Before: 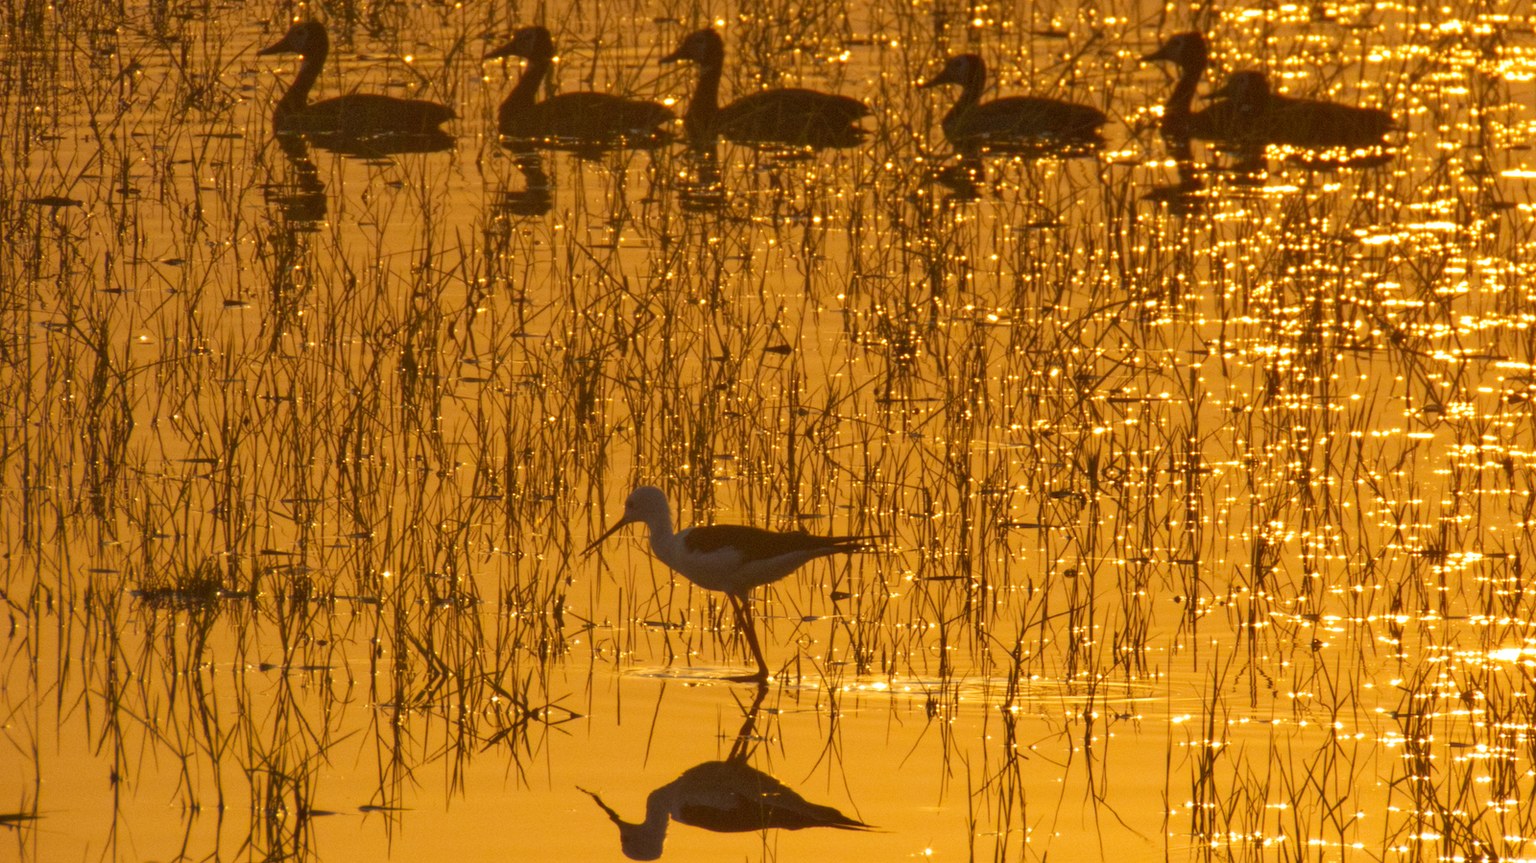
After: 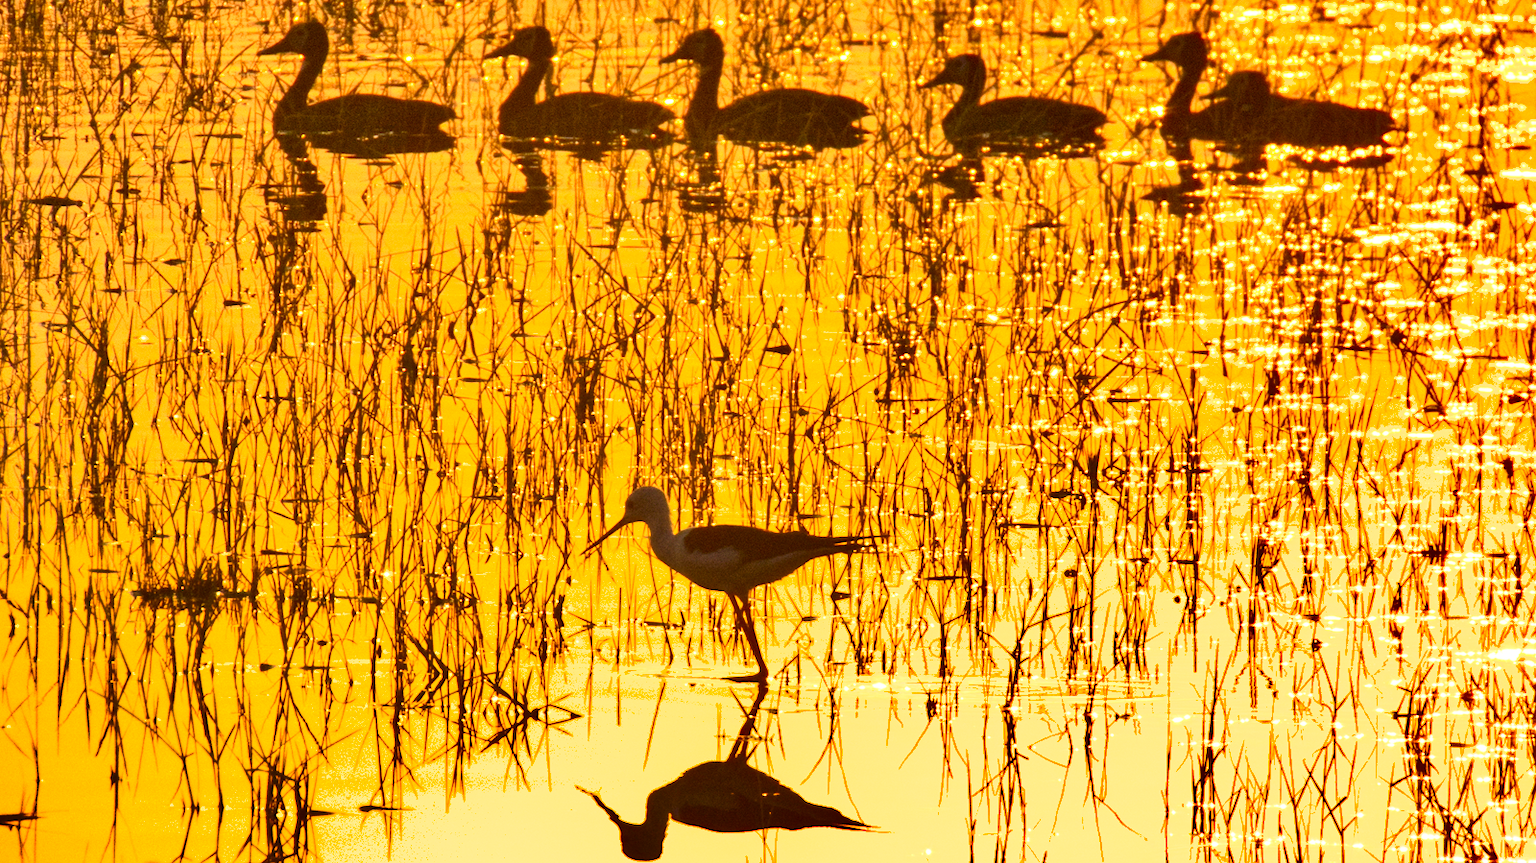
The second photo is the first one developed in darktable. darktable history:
exposure: black level correction 0, exposure 0.95 EV, compensate exposure bias true, compensate highlight preservation false
tone equalizer: -8 EV -0.75 EV, -7 EV -0.7 EV, -6 EV -0.6 EV, -5 EV -0.4 EV, -3 EV 0.4 EV, -2 EV 0.6 EV, -1 EV 0.7 EV, +0 EV 0.75 EV, edges refinement/feathering 500, mask exposure compensation -1.57 EV, preserve details no
tone curve: curves: ch0 [(0, 0) (0.091, 0.077) (0.517, 0.574) (0.745, 0.82) (0.844, 0.908) (0.909, 0.942) (1, 0.973)]; ch1 [(0, 0) (0.437, 0.404) (0.5, 0.5) (0.534, 0.546) (0.58, 0.603) (0.616, 0.649) (1, 1)]; ch2 [(0, 0) (0.442, 0.415) (0.5, 0.5) (0.535, 0.547) (0.585, 0.62) (1, 1)], color space Lab, independent channels, preserve colors none
shadows and highlights: low approximation 0.01, soften with gaussian
